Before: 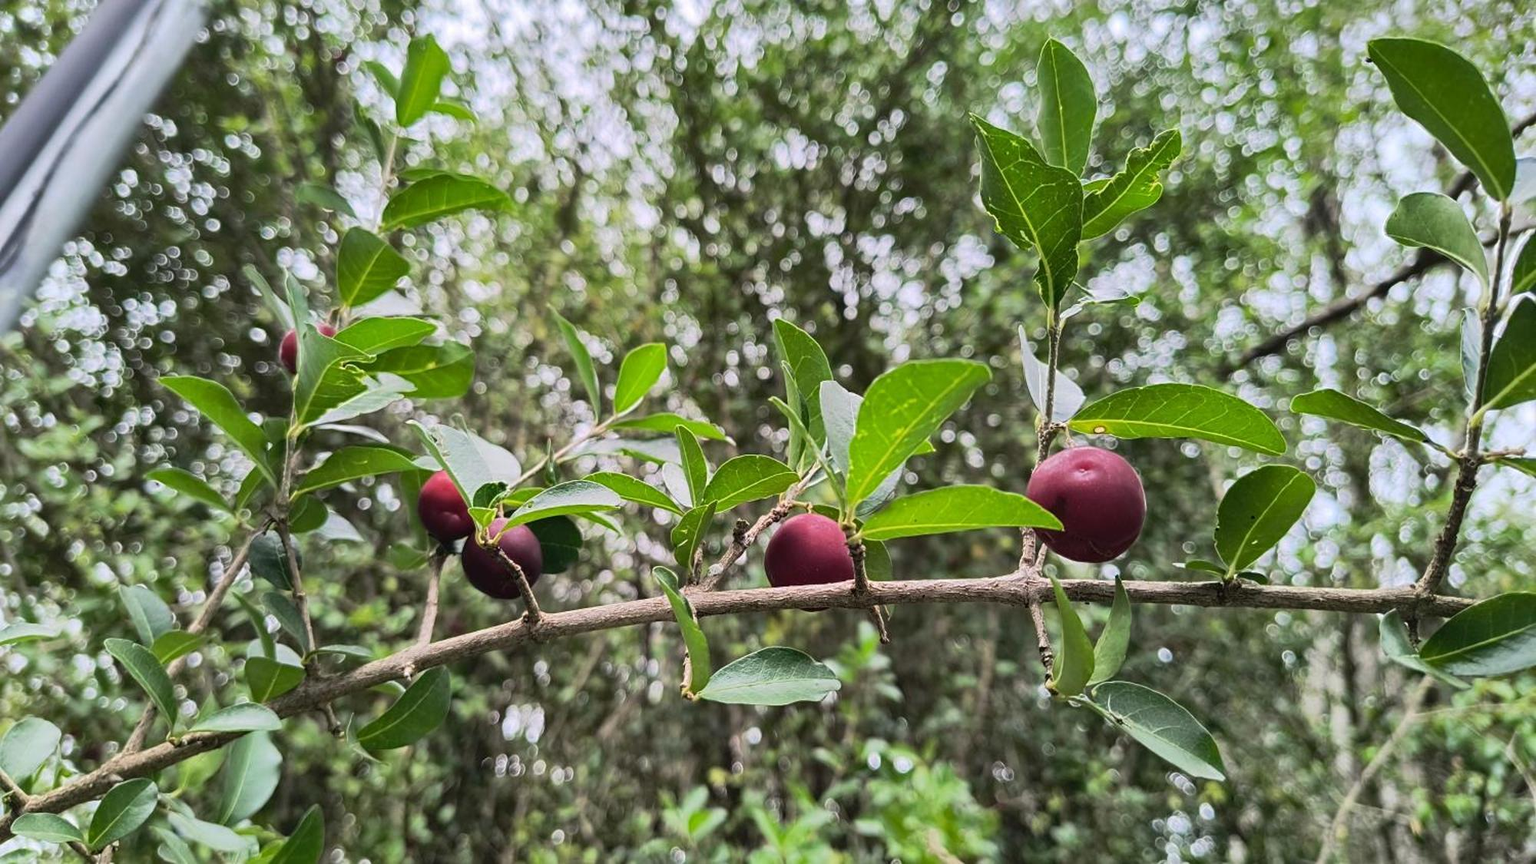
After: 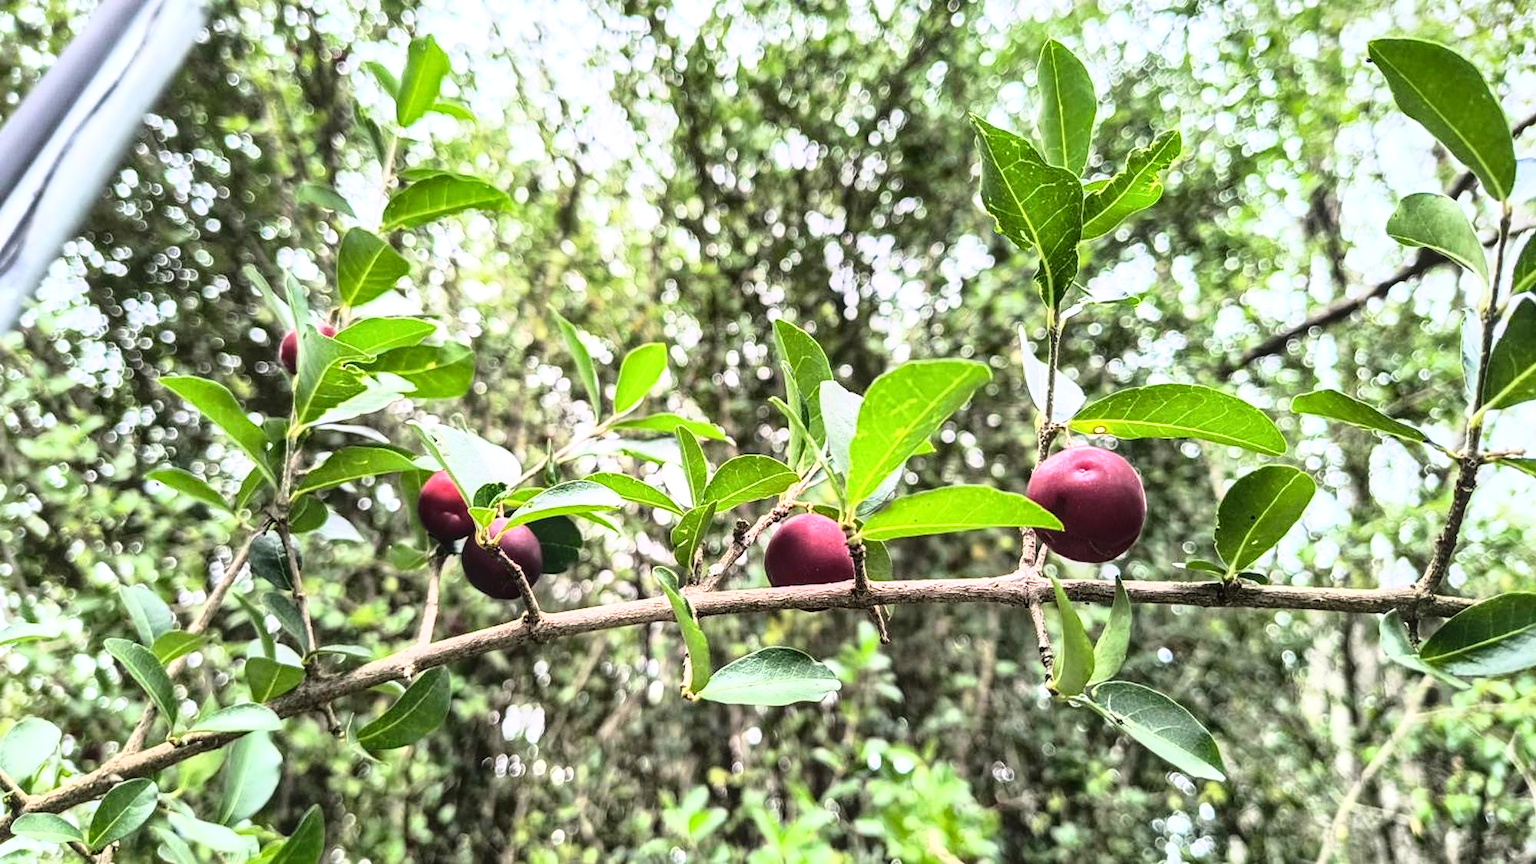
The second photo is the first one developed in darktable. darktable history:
base curve: curves: ch0 [(0, 0) (0.026, 0.03) (0.109, 0.232) (0.351, 0.748) (0.669, 0.968) (1, 1)]
local contrast: on, module defaults
